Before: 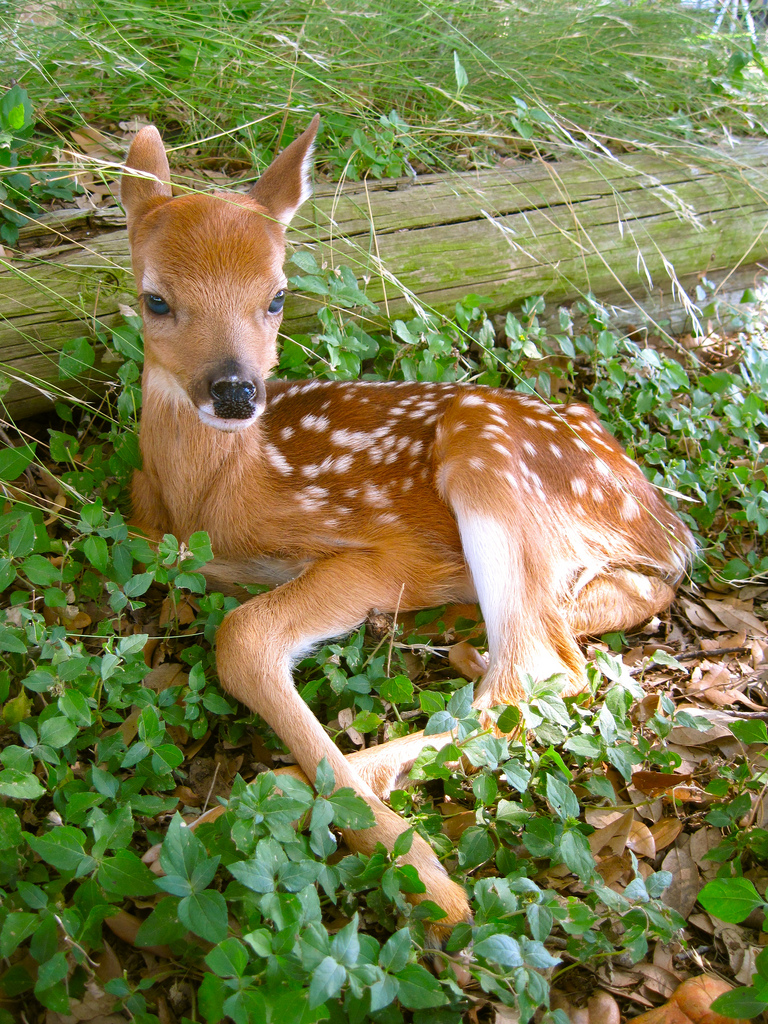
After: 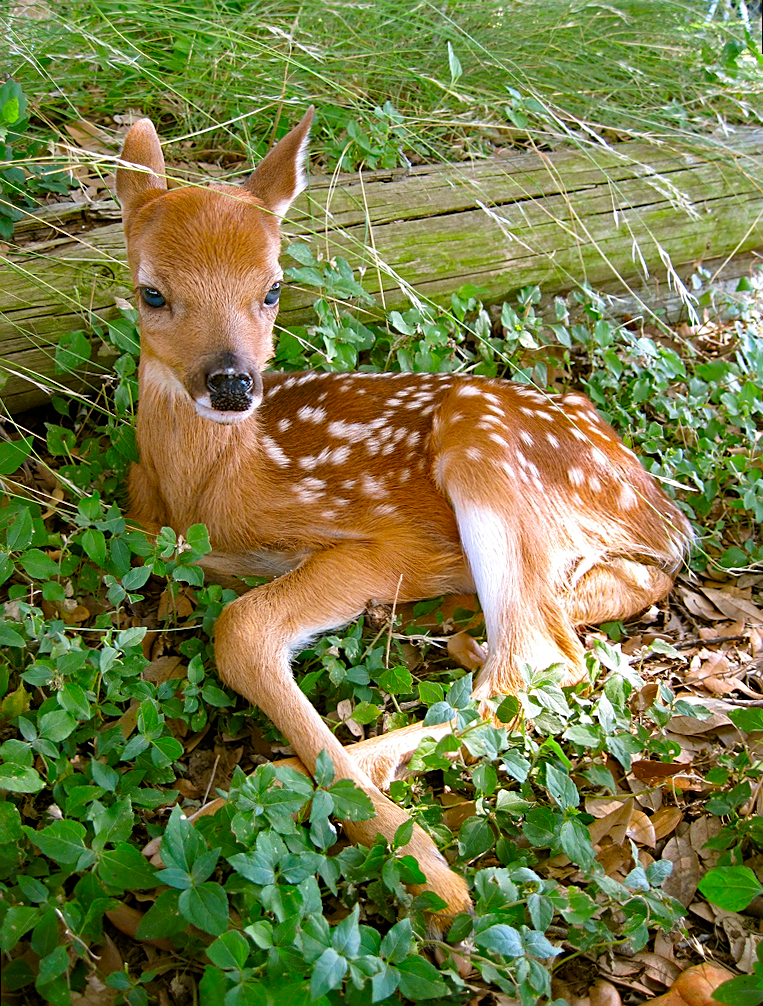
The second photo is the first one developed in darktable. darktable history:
sharpen: on, module defaults
rotate and perspective: rotation -0.45°, automatic cropping original format, crop left 0.008, crop right 0.992, crop top 0.012, crop bottom 0.988
haze removal: strength 0.4, distance 0.22, compatibility mode true, adaptive false
